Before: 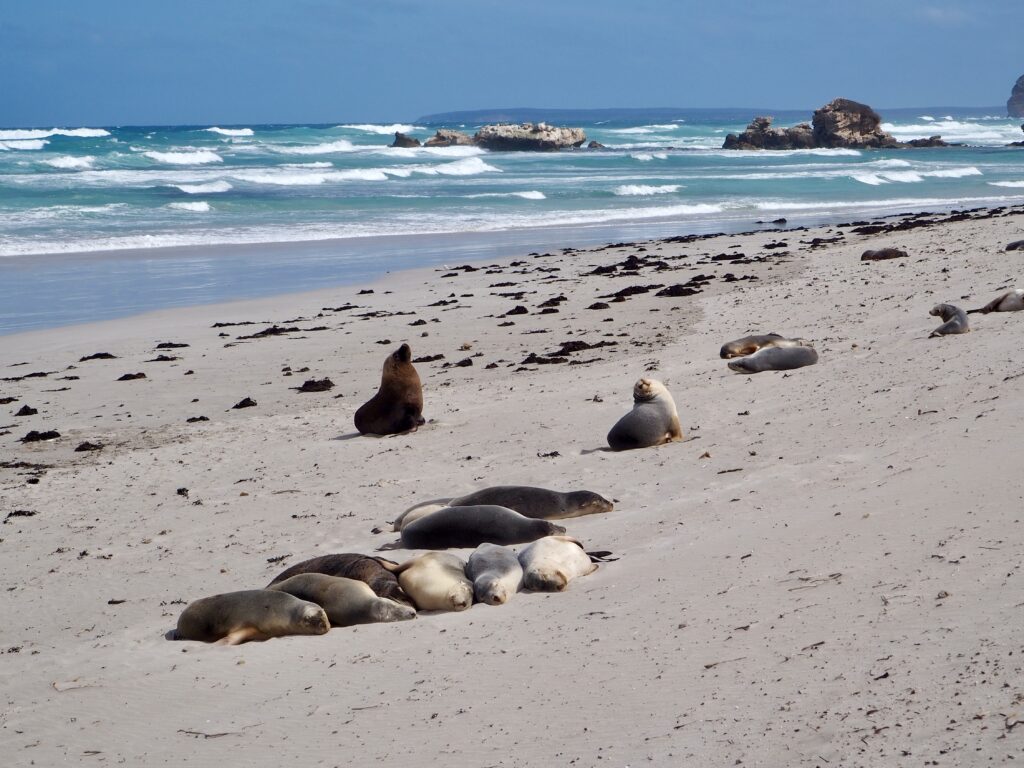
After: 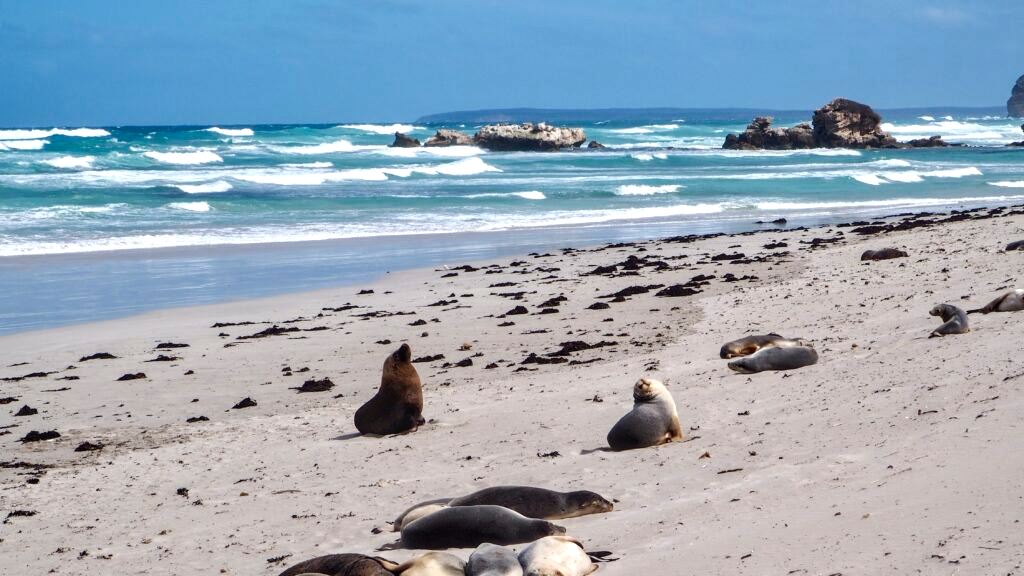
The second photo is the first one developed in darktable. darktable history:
local contrast: on, module defaults
exposure: compensate highlight preservation false
crop: bottom 24.967%
tone equalizer: -8 EV -0.417 EV, -7 EV -0.389 EV, -6 EV -0.333 EV, -5 EV -0.222 EV, -3 EV 0.222 EV, -2 EV 0.333 EV, -1 EV 0.389 EV, +0 EV 0.417 EV, edges refinement/feathering 500, mask exposure compensation -1.57 EV, preserve details no
